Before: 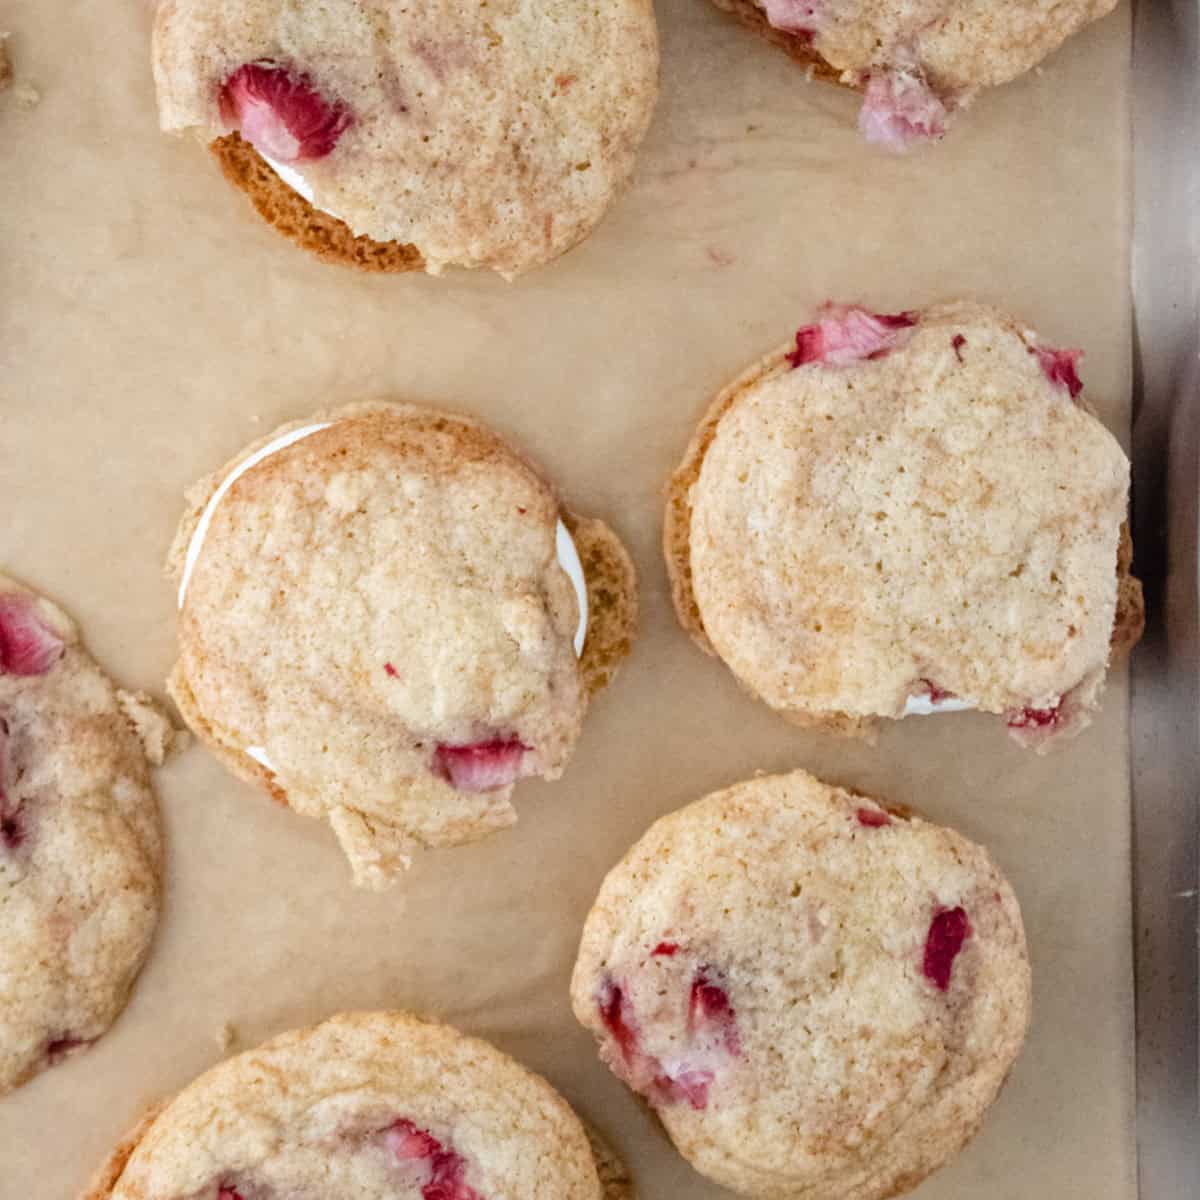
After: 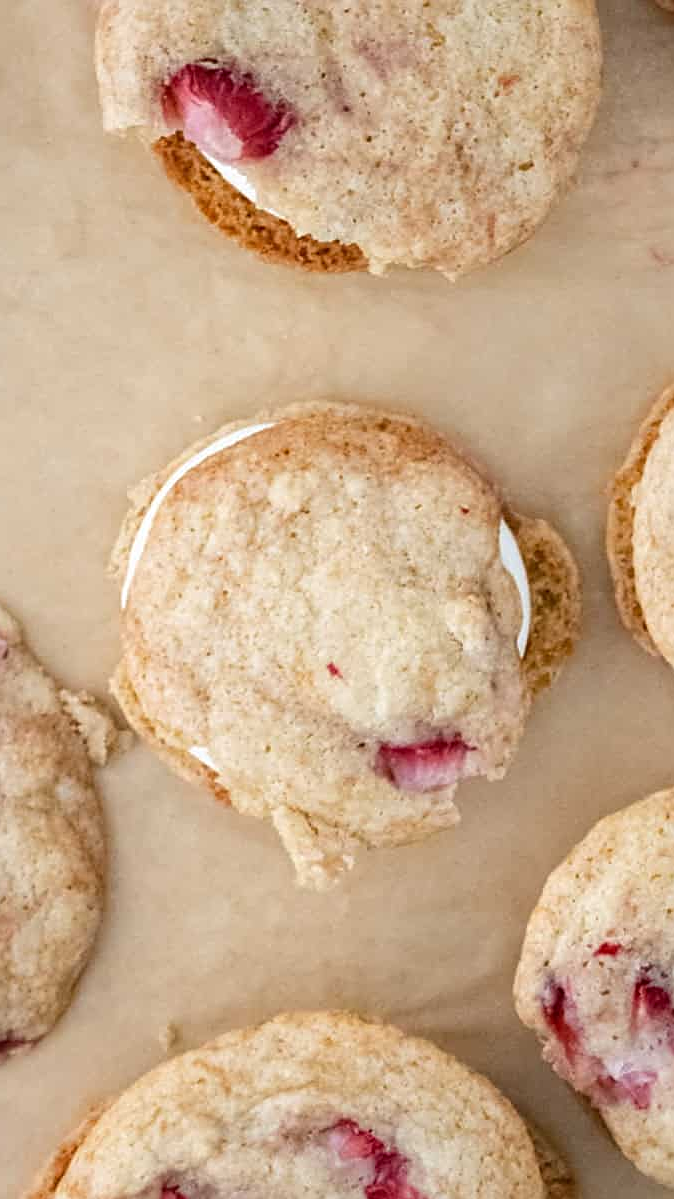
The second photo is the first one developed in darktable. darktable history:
crop: left 4.814%, right 38.945%
sharpen: on, module defaults
